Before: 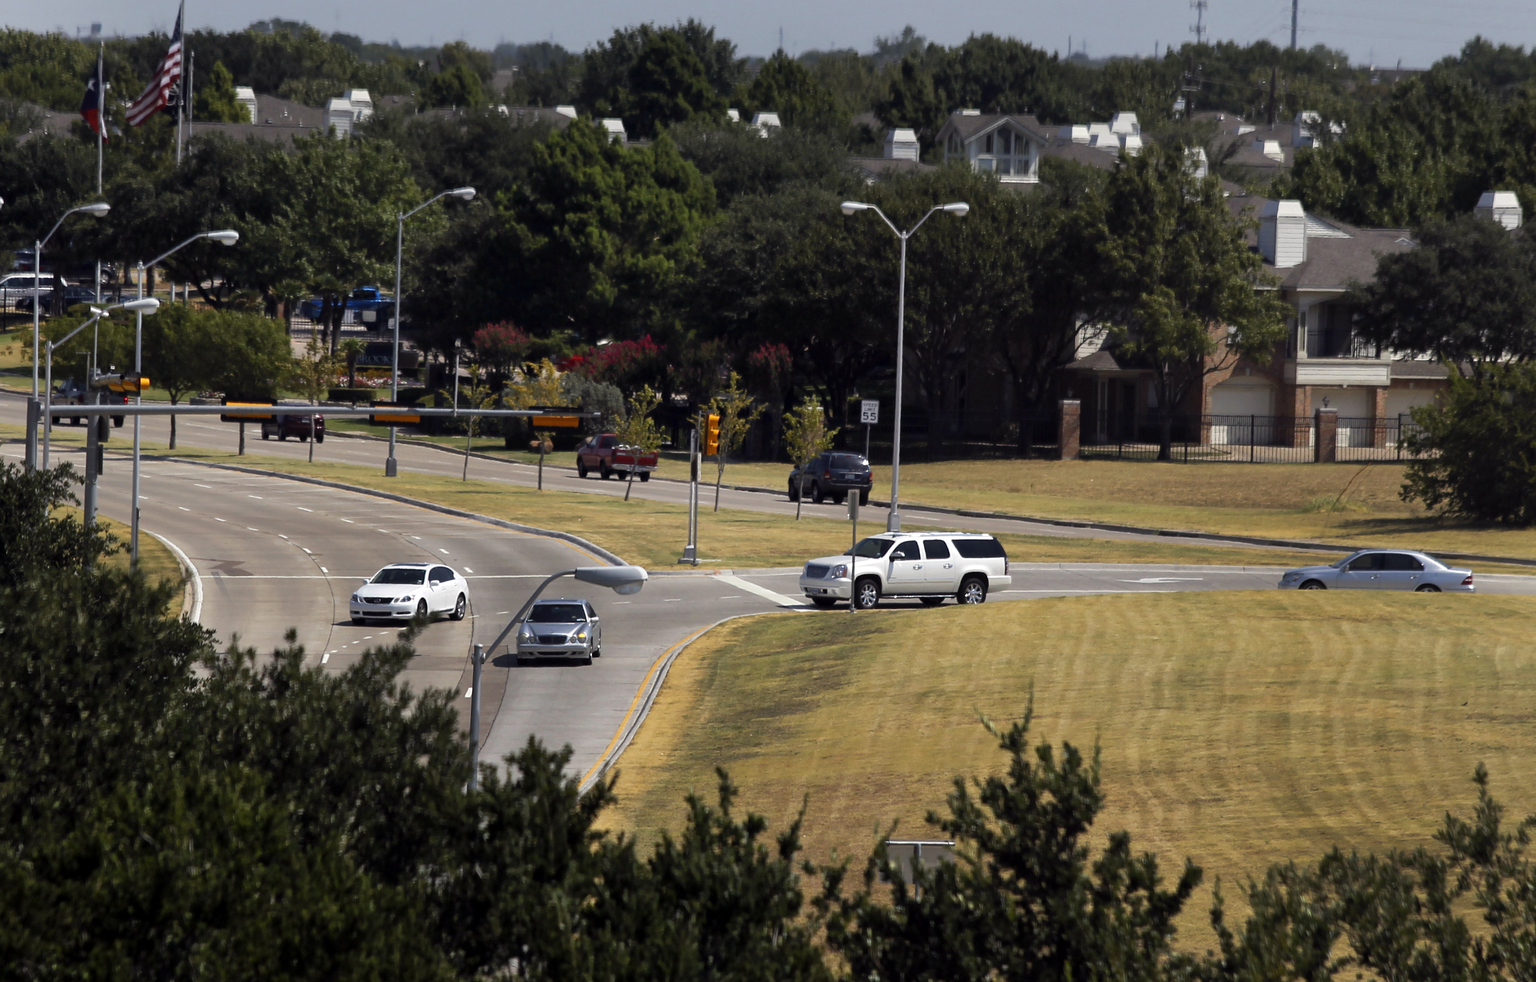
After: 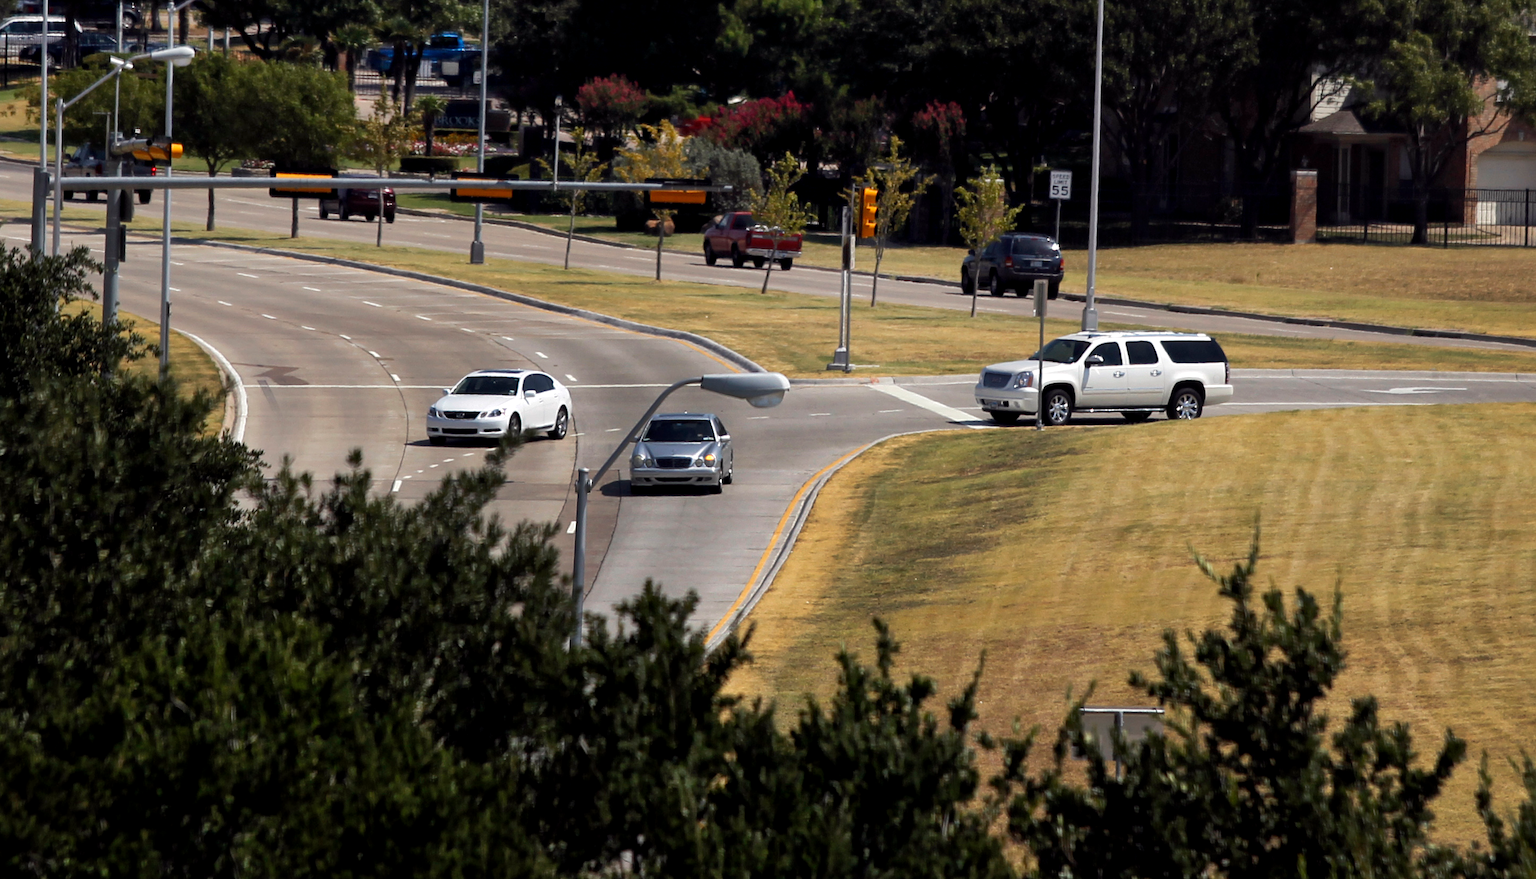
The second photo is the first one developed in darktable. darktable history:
local contrast: highlights 100%, shadows 100%, detail 120%, midtone range 0.2
crop: top 26.531%, right 17.959%
